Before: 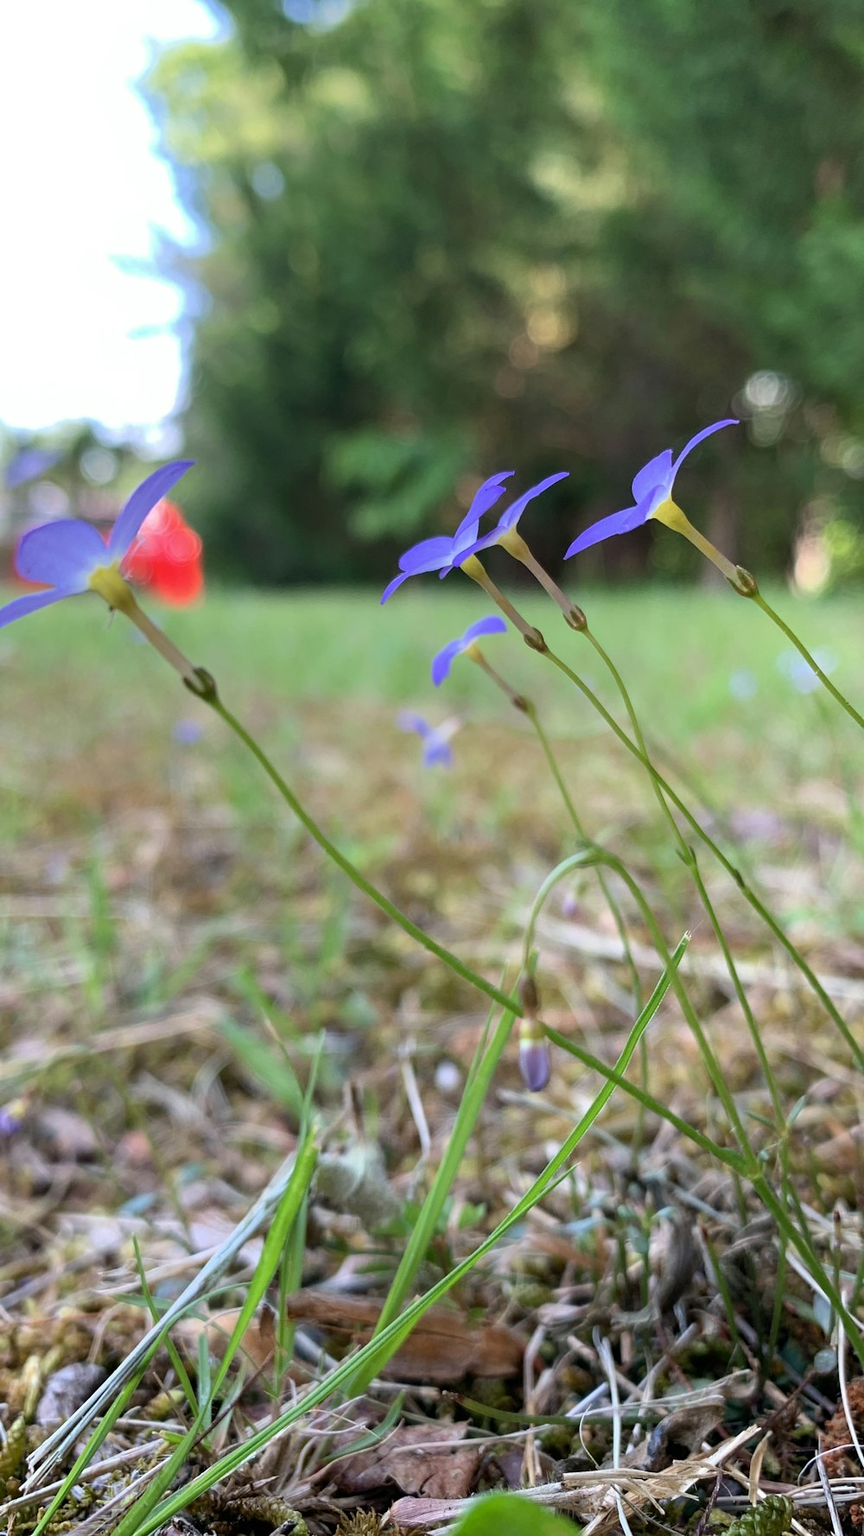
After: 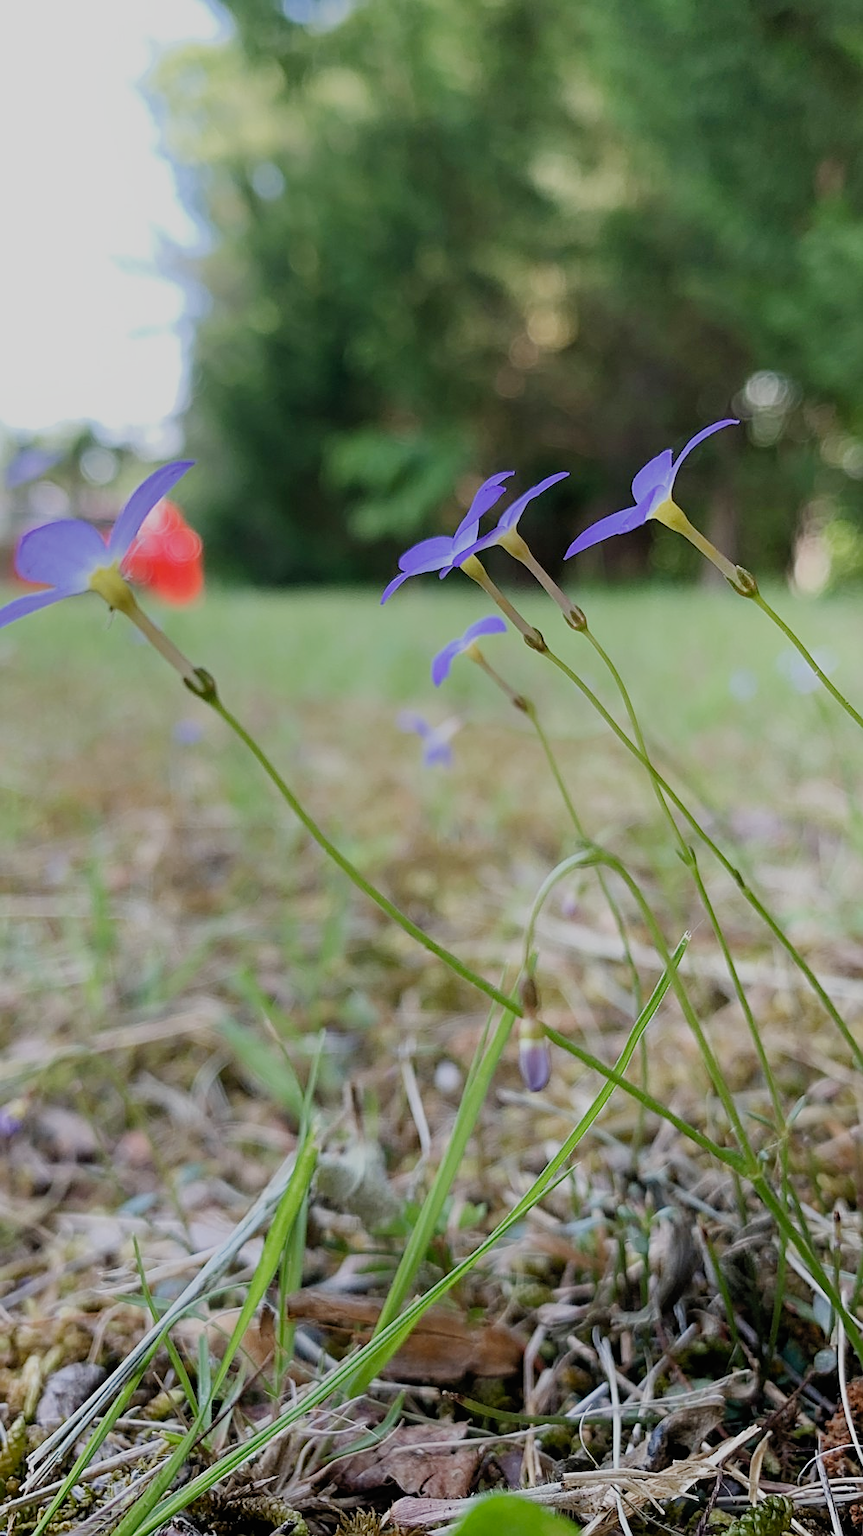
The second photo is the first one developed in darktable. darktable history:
contrast equalizer: y [[0.6 ×6], [0.55 ×6], [0 ×6], [0 ×6], [0 ×6]], mix -0.285
sharpen: on, module defaults
filmic rgb: black relative exposure -7.65 EV, white relative exposure 4.56 EV, threshold 5.99 EV, hardness 3.61, add noise in highlights 0.001, preserve chrominance no, color science v4 (2020), enable highlight reconstruction true
